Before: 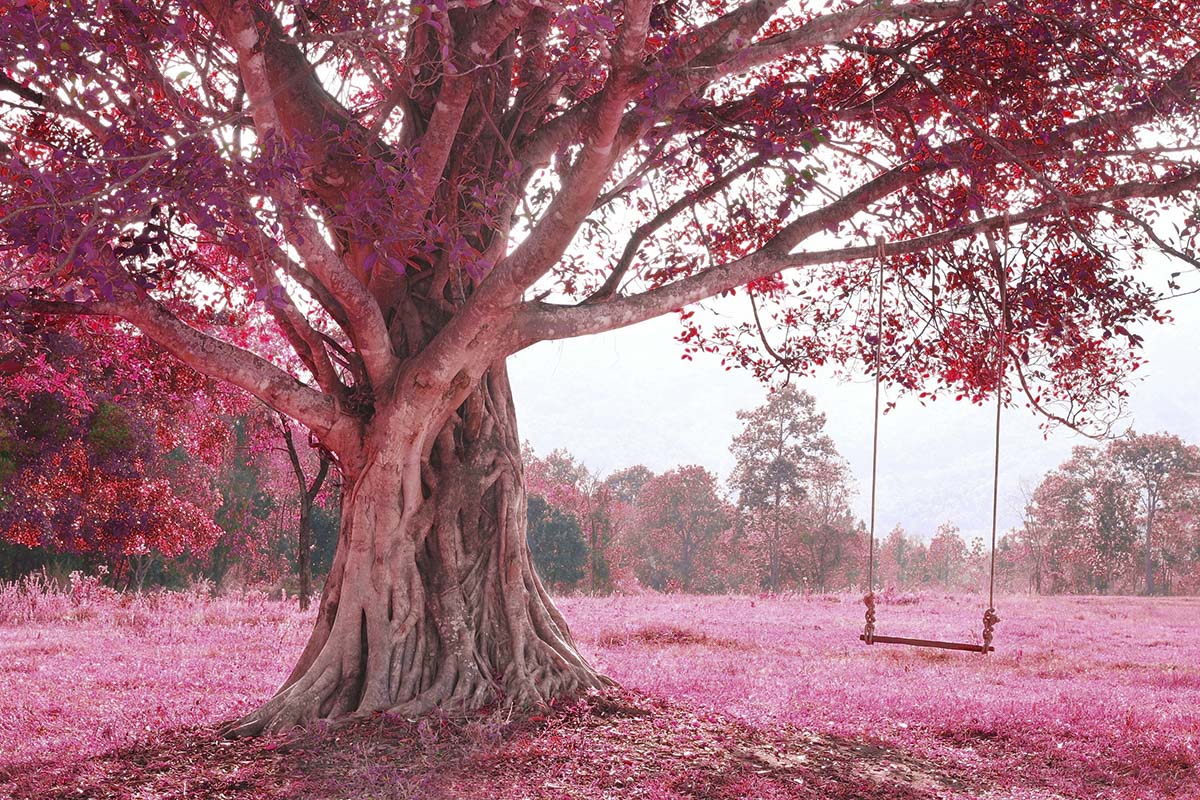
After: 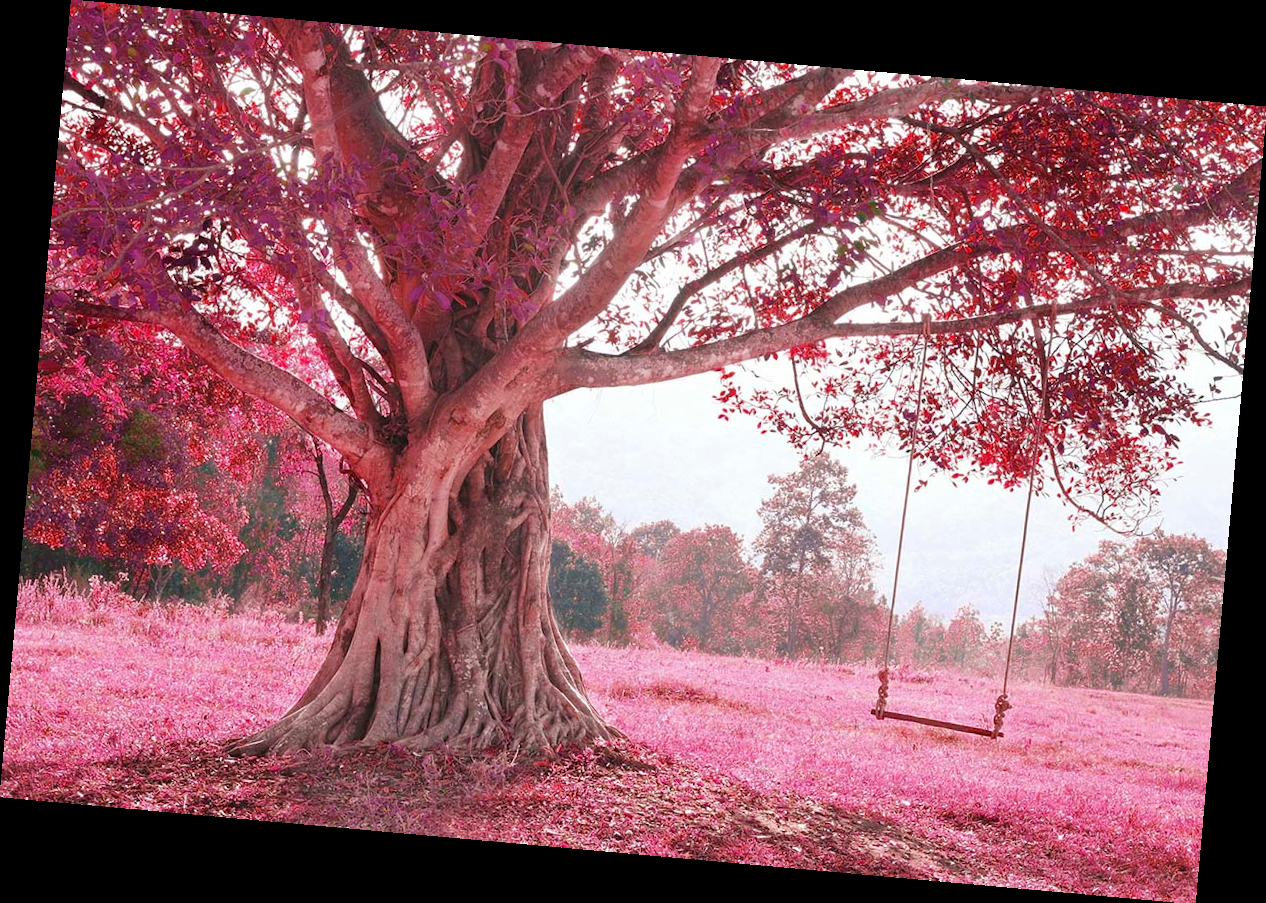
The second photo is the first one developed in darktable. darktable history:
white balance: red 1, blue 1
rotate and perspective: rotation 5.12°, automatic cropping off
